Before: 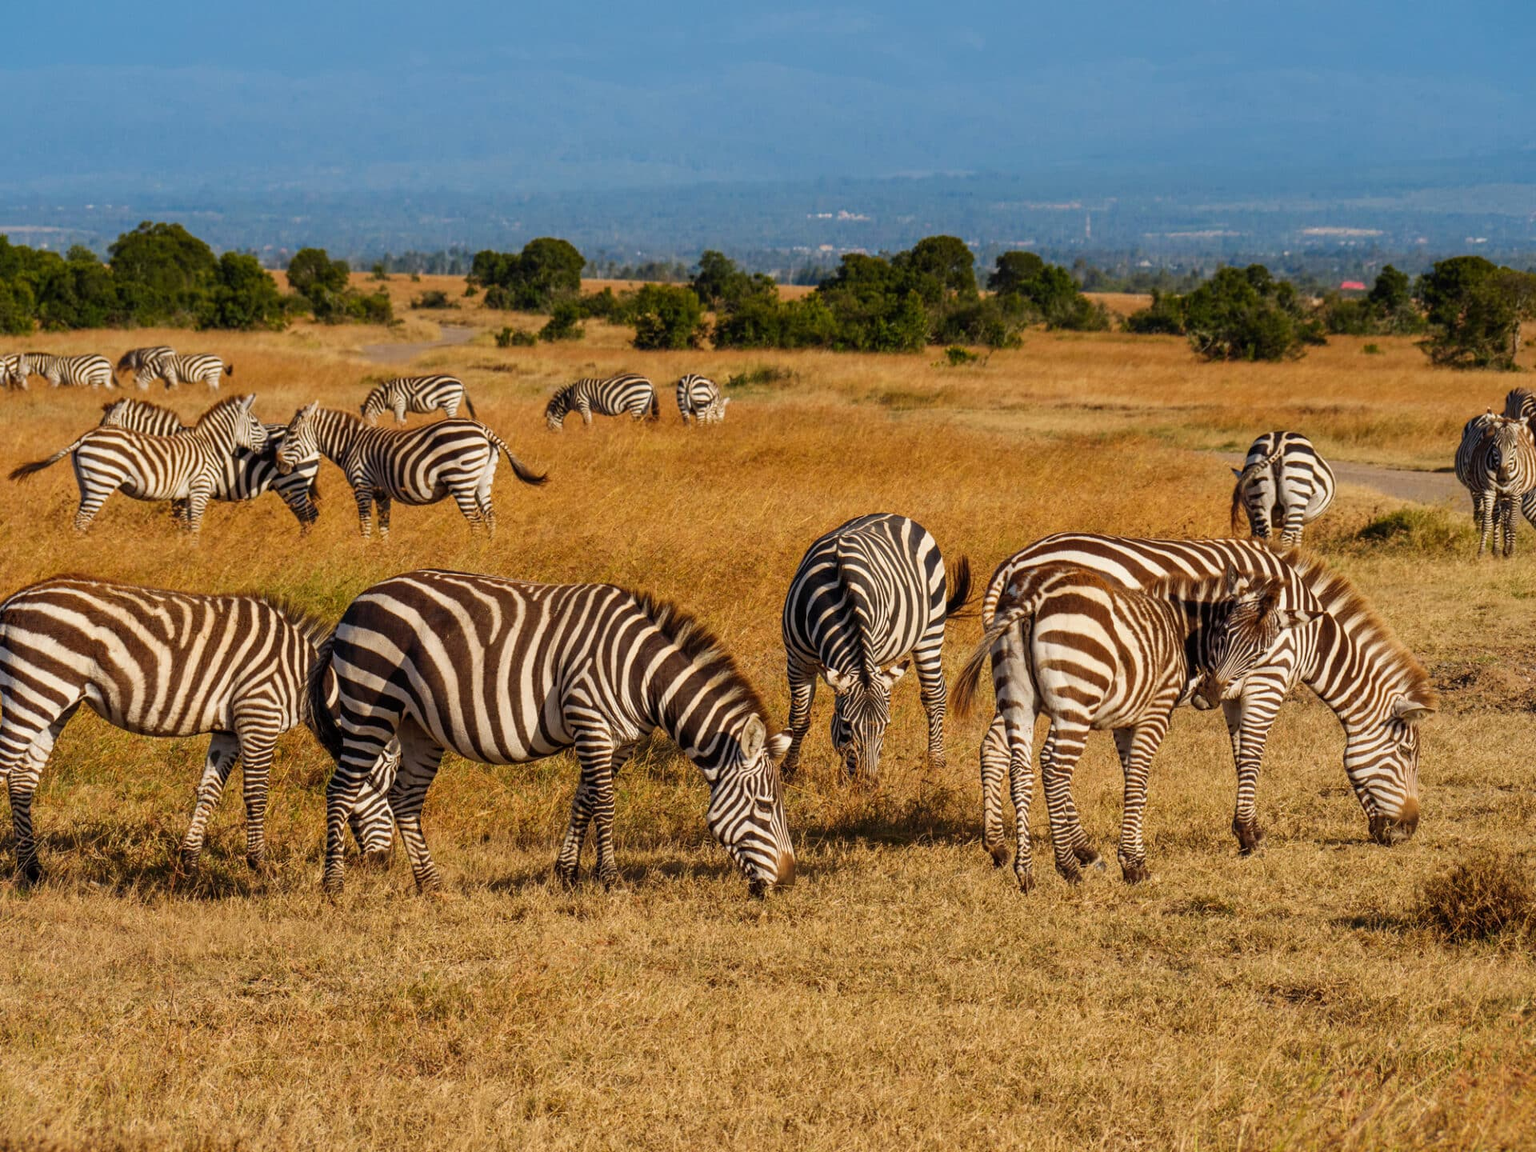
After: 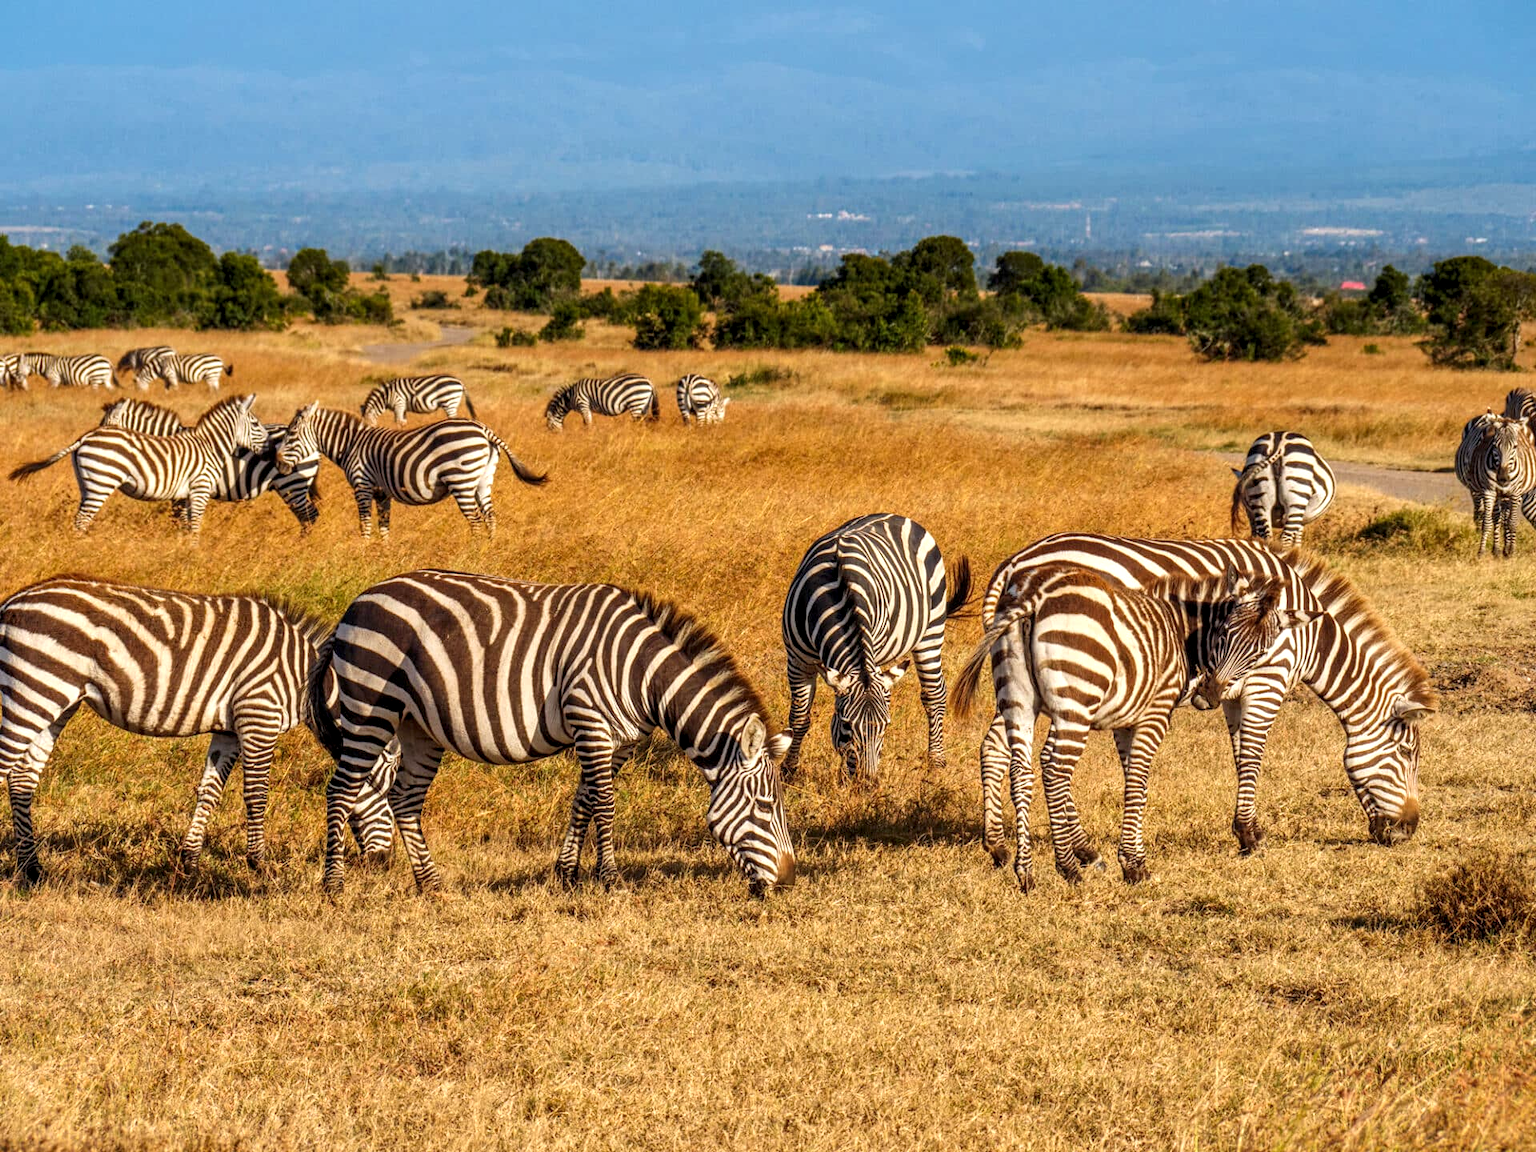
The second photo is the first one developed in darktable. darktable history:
local contrast: detail 130%
exposure: black level correction 0, exposure 0.498 EV, compensate highlight preservation false
